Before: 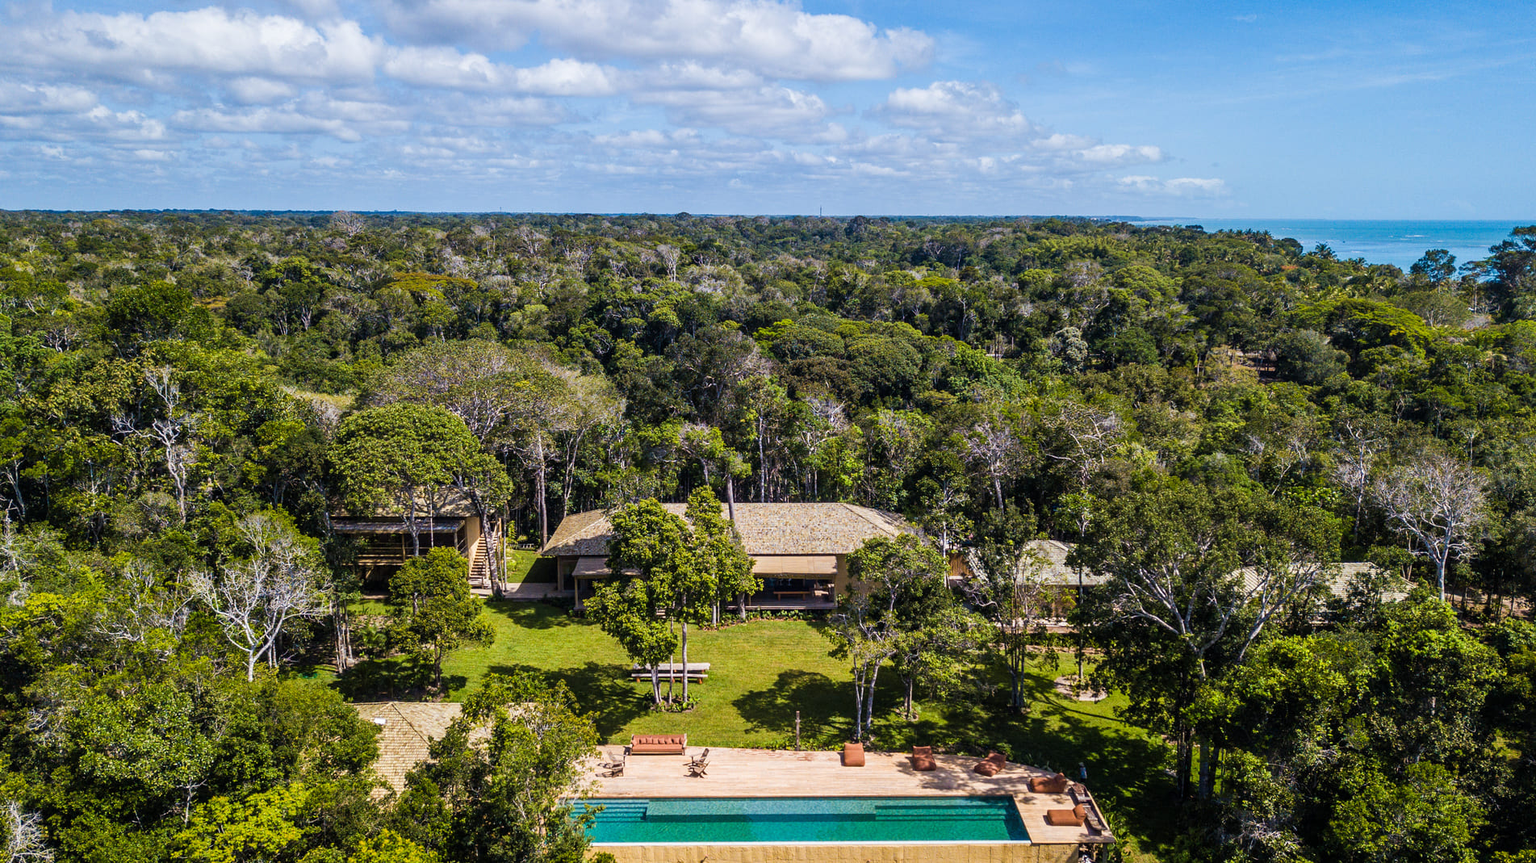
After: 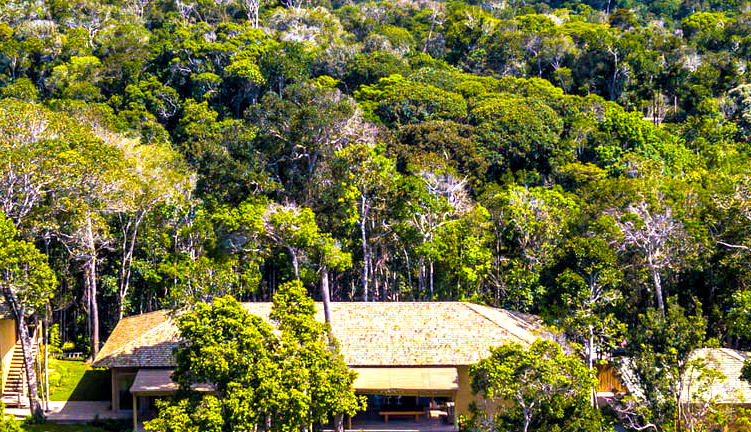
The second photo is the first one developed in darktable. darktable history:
crop: left 30.446%, top 30.068%, right 30.079%, bottom 29.429%
color balance rgb: power › chroma 0.508%, power › hue 260.12°, highlights gain › chroma 0.114%, highlights gain › hue 330.28°, global offset › luminance -0.49%, perceptual saturation grading › global saturation 19.945%, global vibrance 41.688%
exposure: black level correction 0, exposure 0.948 EV, compensate highlight preservation false
